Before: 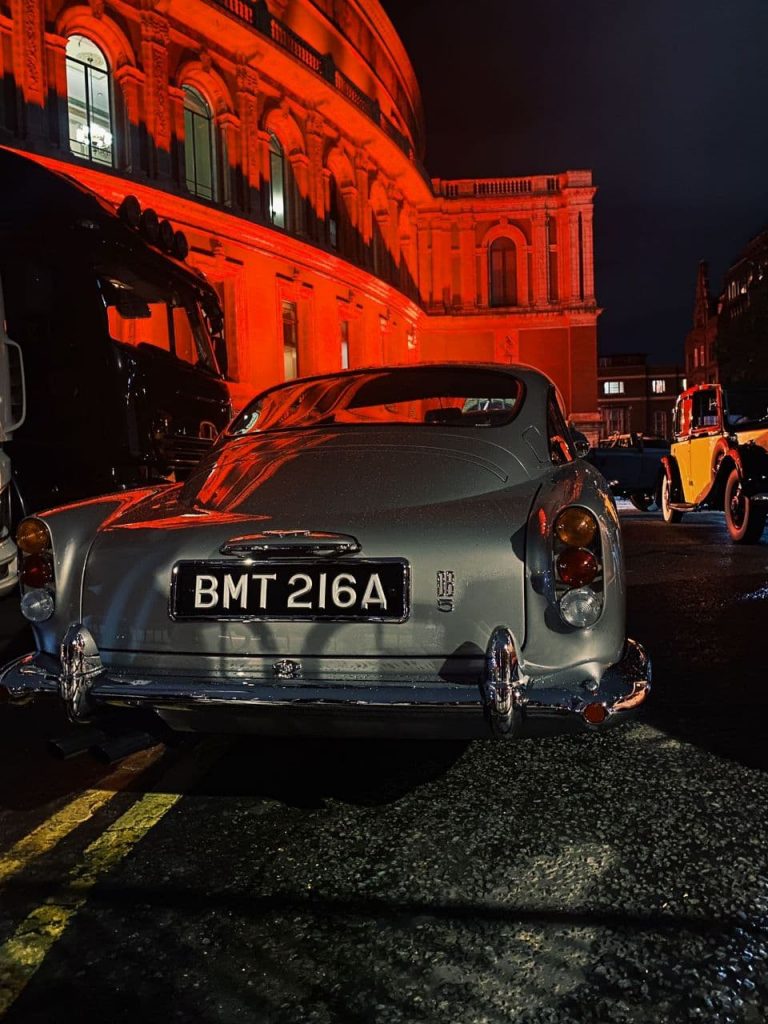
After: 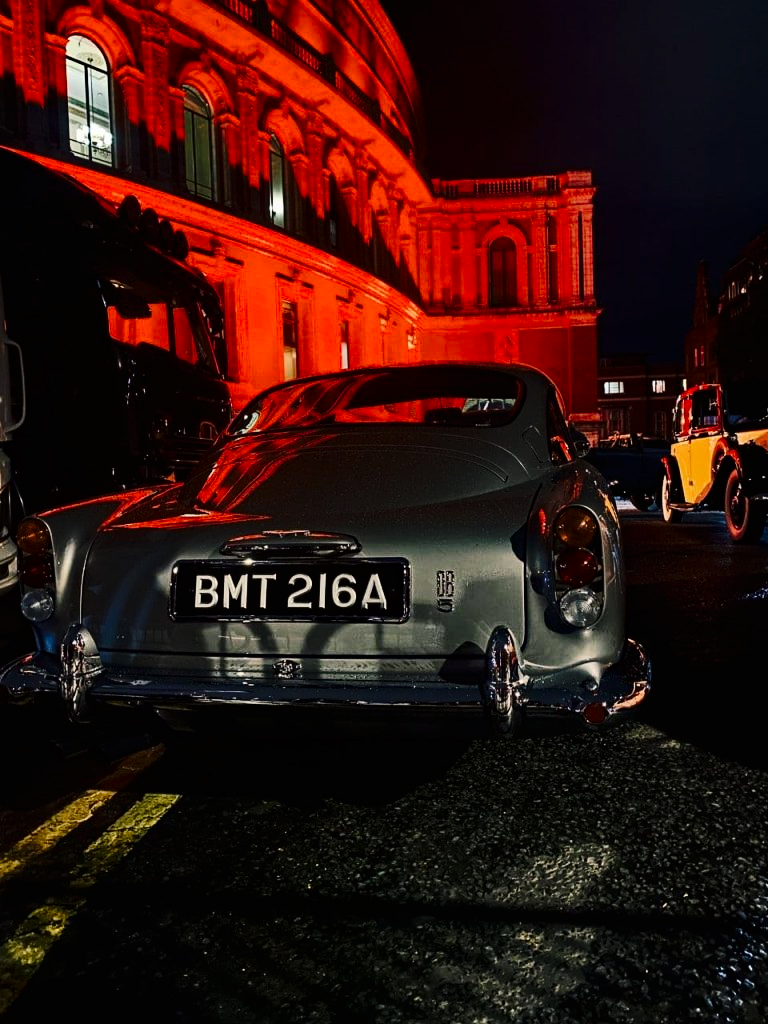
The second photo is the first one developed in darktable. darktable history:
haze removal: adaptive false
contrast brightness saturation: contrast 0.224
tone curve: curves: ch0 [(0, 0) (0.003, 0.005) (0.011, 0.006) (0.025, 0.013) (0.044, 0.027) (0.069, 0.042) (0.1, 0.06) (0.136, 0.085) (0.177, 0.118) (0.224, 0.171) (0.277, 0.239) (0.335, 0.314) (0.399, 0.394) (0.468, 0.473) (0.543, 0.552) (0.623, 0.64) (0.709, 0.718) (0.801, 0.801) (0.898, 0.882) (1, 1)], preserve colors none
